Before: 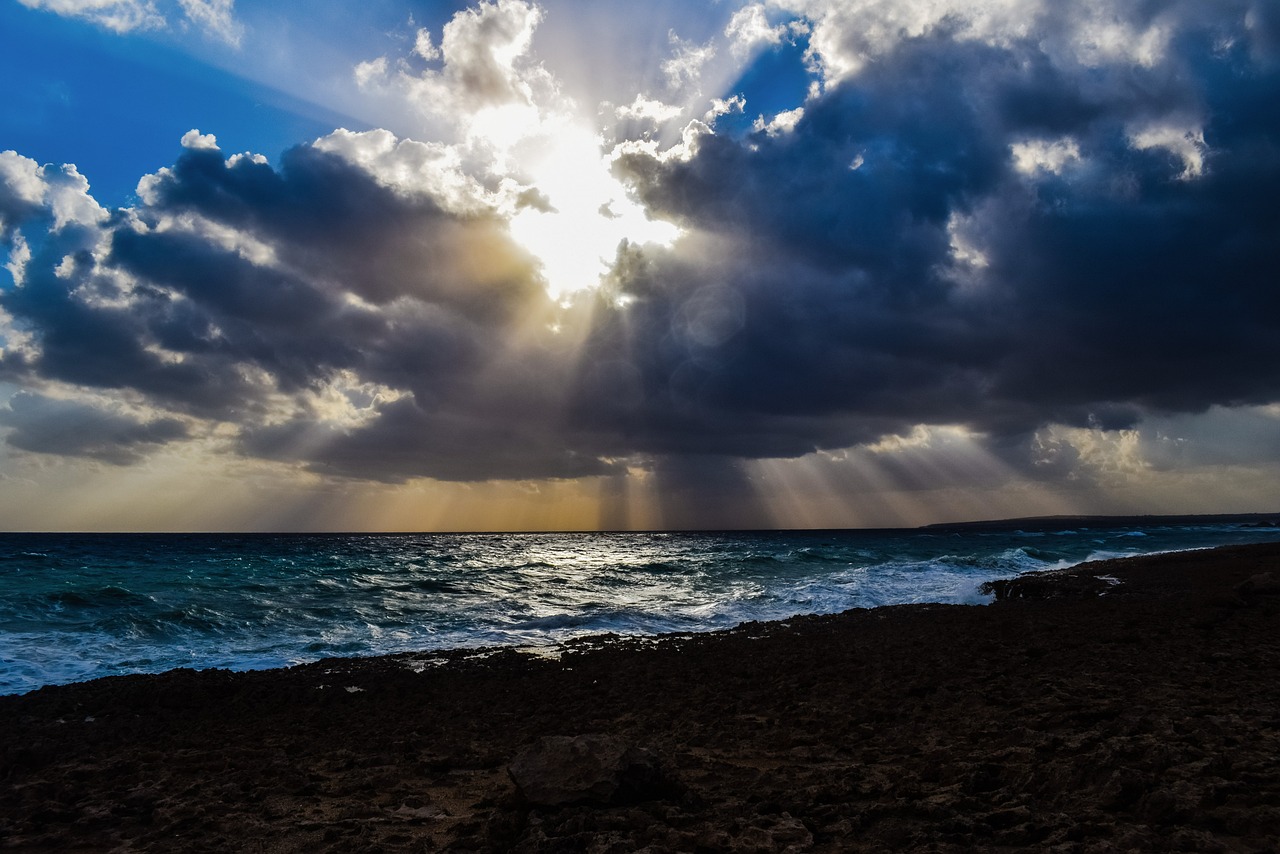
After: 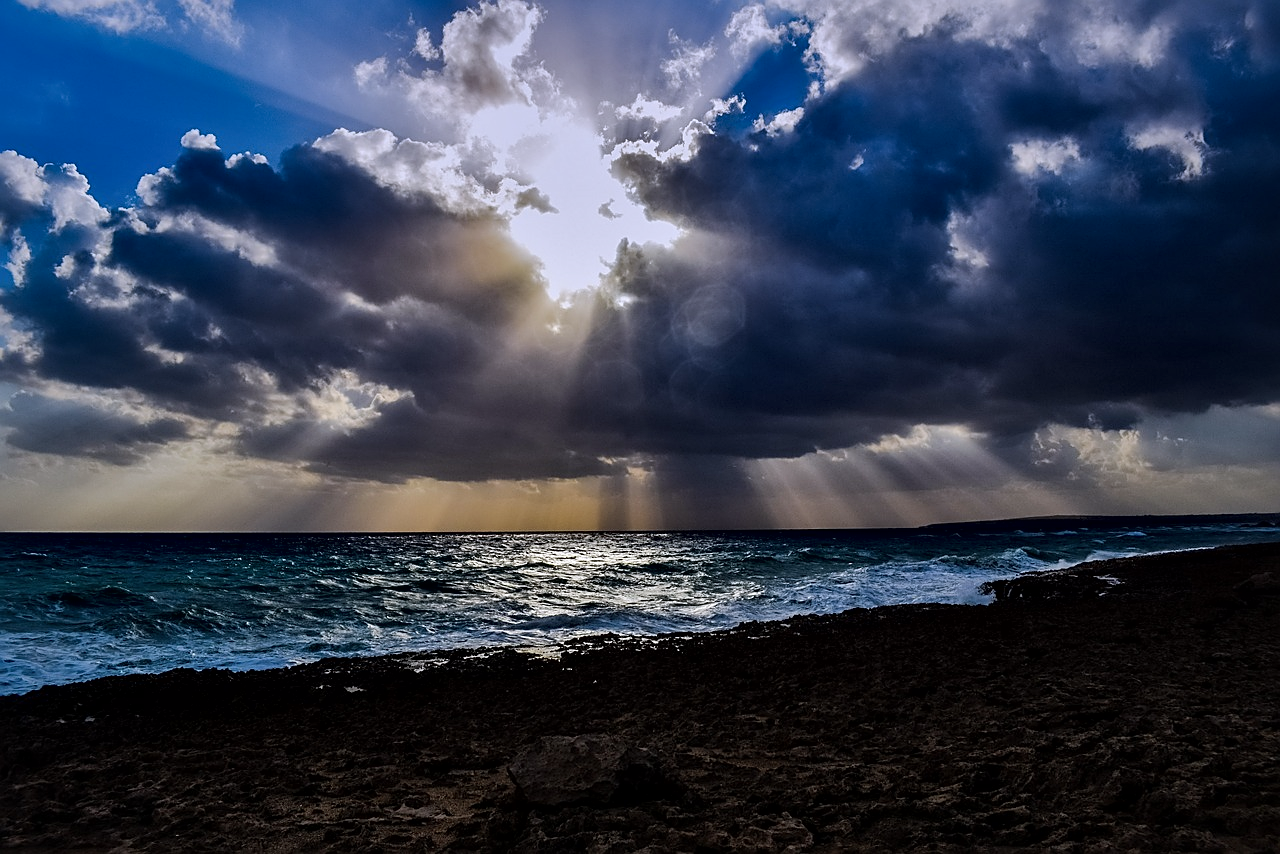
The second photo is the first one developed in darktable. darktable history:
graduated density: hue 238.83°, saturation 50%
sharpen: on, module defaults
local contrast: mode bilateral grid, contrast 25, coarseness 47, detail 151%, midtone range 0.2
